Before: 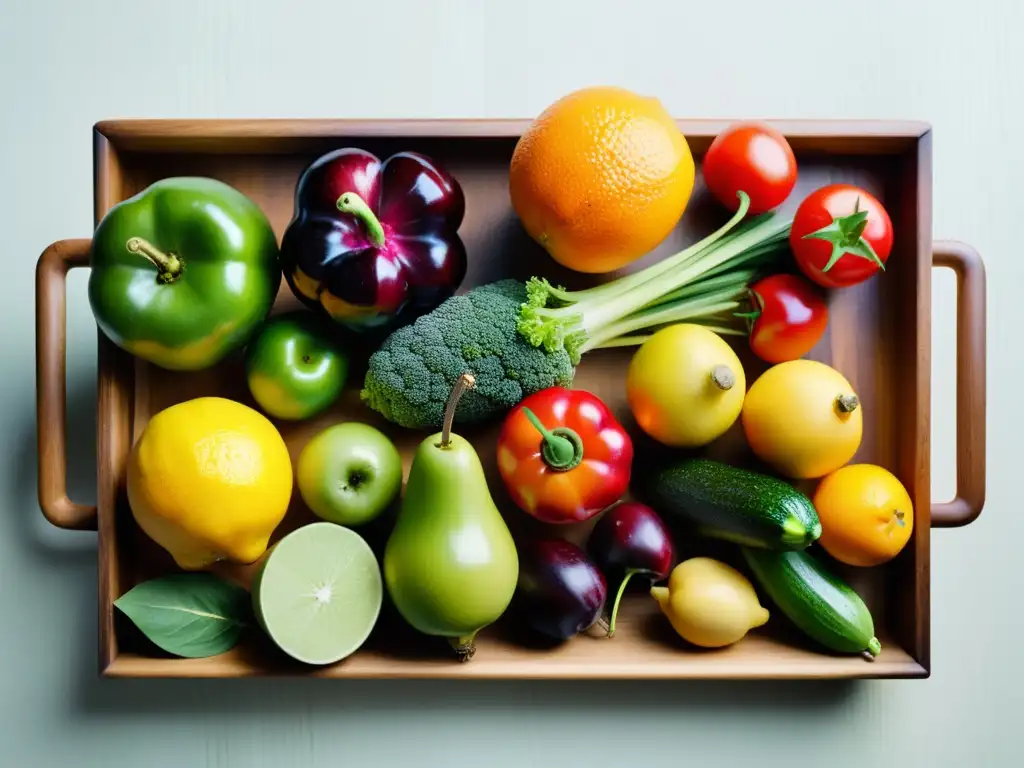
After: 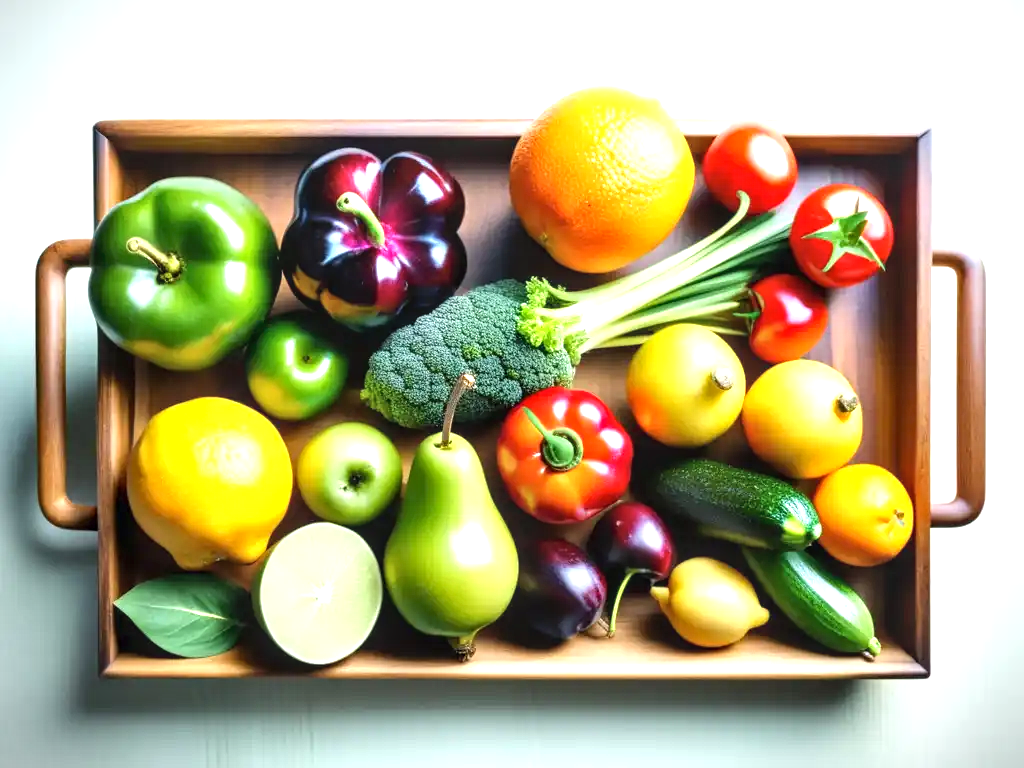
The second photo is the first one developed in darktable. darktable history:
vignetting: fall-off start 97.15%, width/height ratio 1.182
local contrast: on, module defaults
exposure: exposure 0.998 EV, compensate highlight preservation false
